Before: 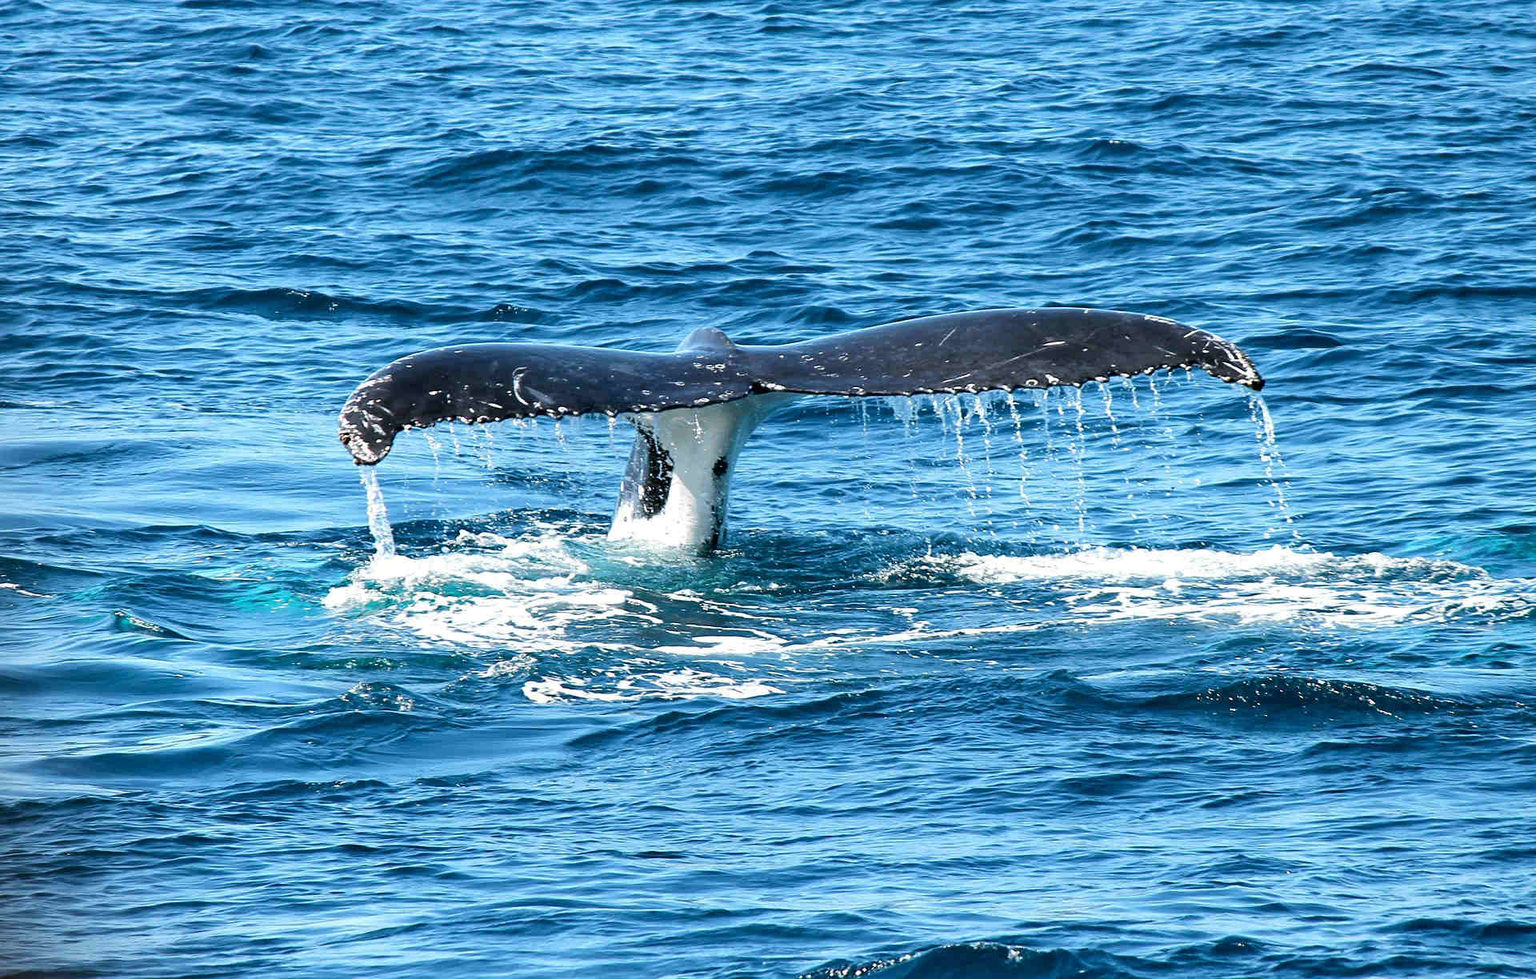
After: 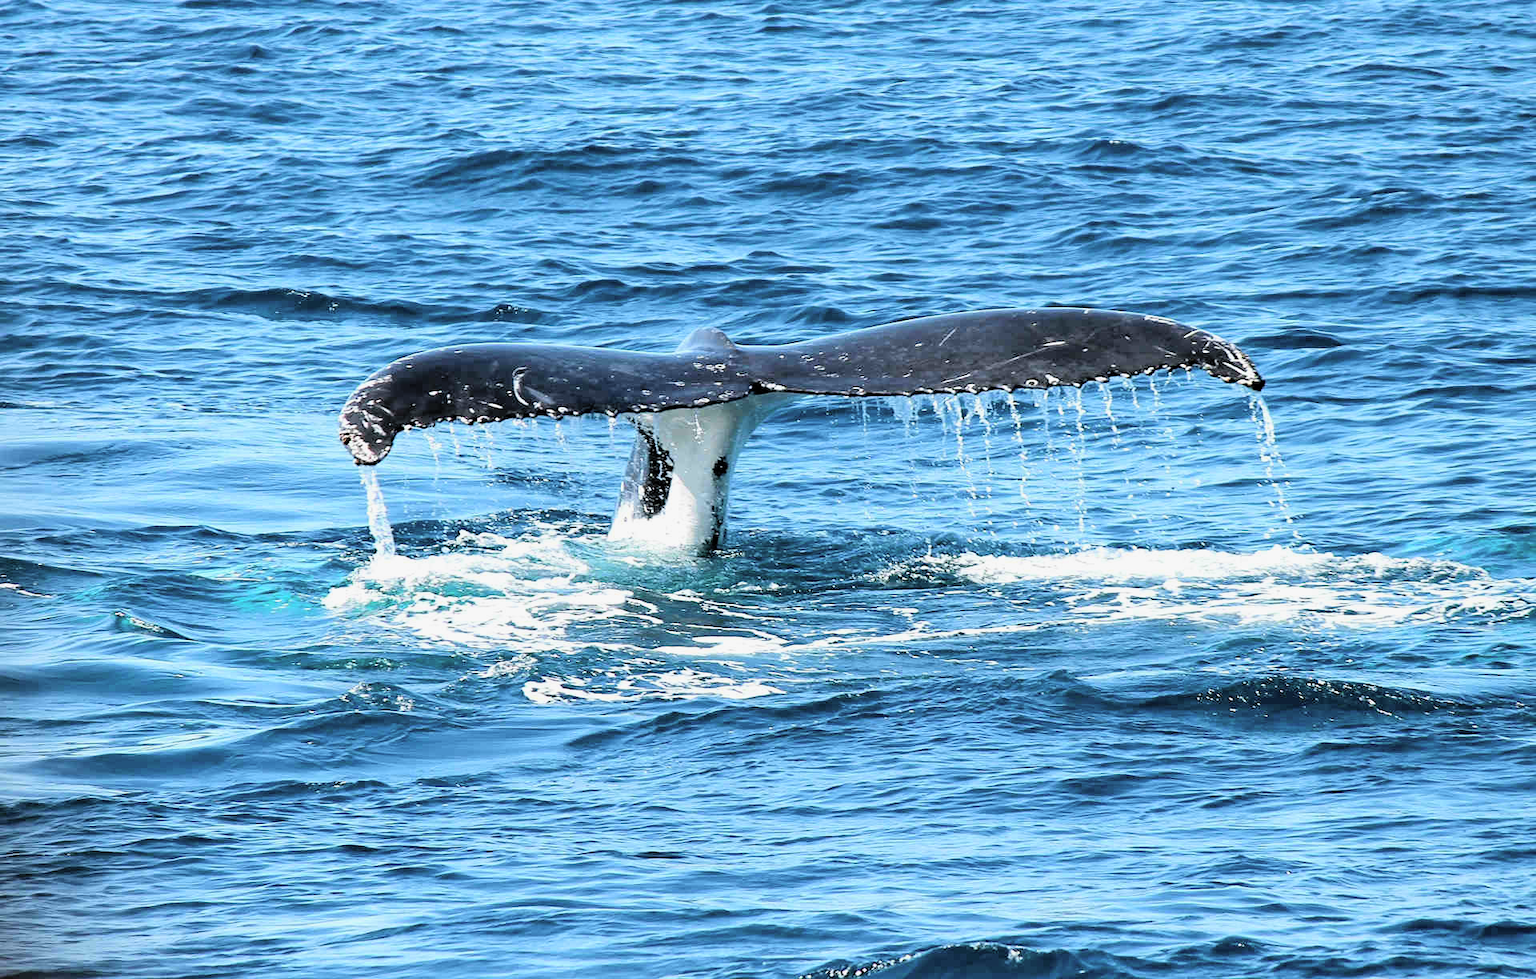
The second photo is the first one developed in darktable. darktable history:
contrast brightness saturation: brightness 0.136
filmic rgb: middle gray luminance 21.98%, black relative exposure -14.08 EV, white relative exposure 2.96 EV, target black luminance 0%, hardness 8.81, latitude 59.83%, contrast 1.208, highlights saturation mix 5.11%, shadows ↔ highlights balance 41.81%
